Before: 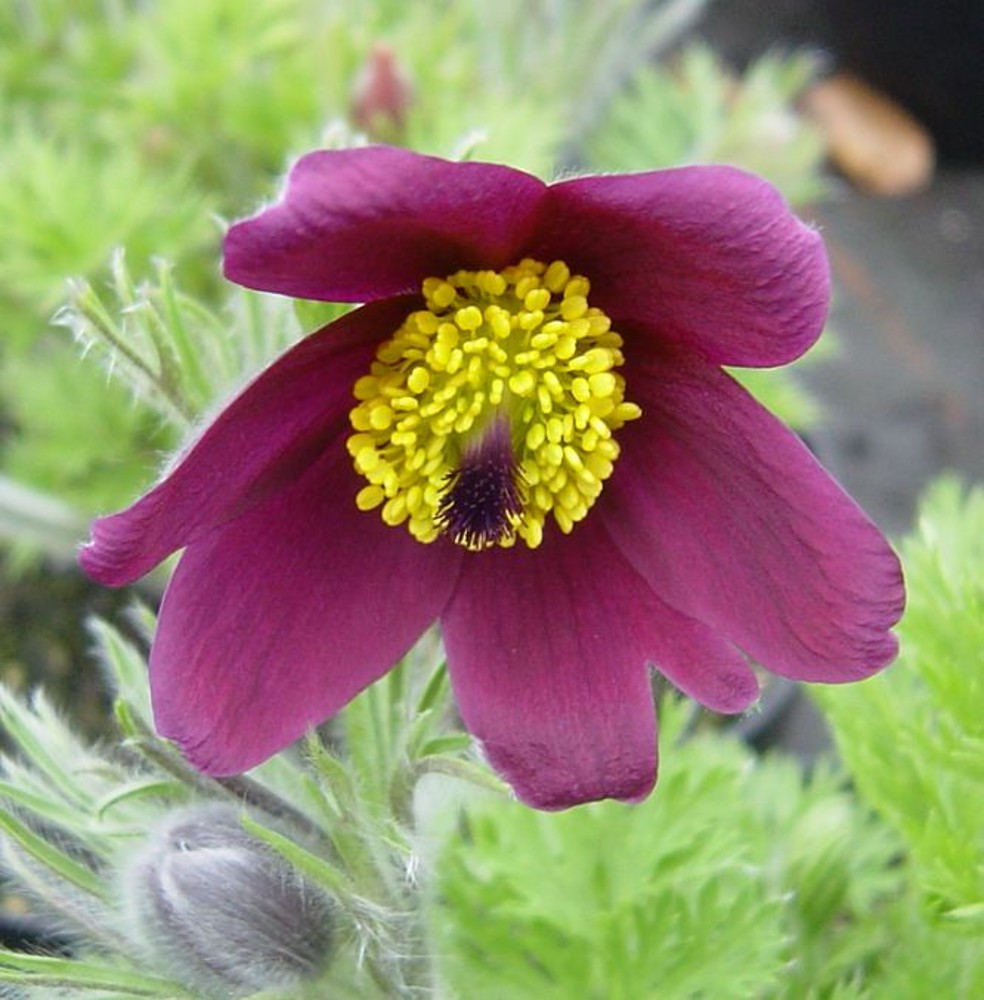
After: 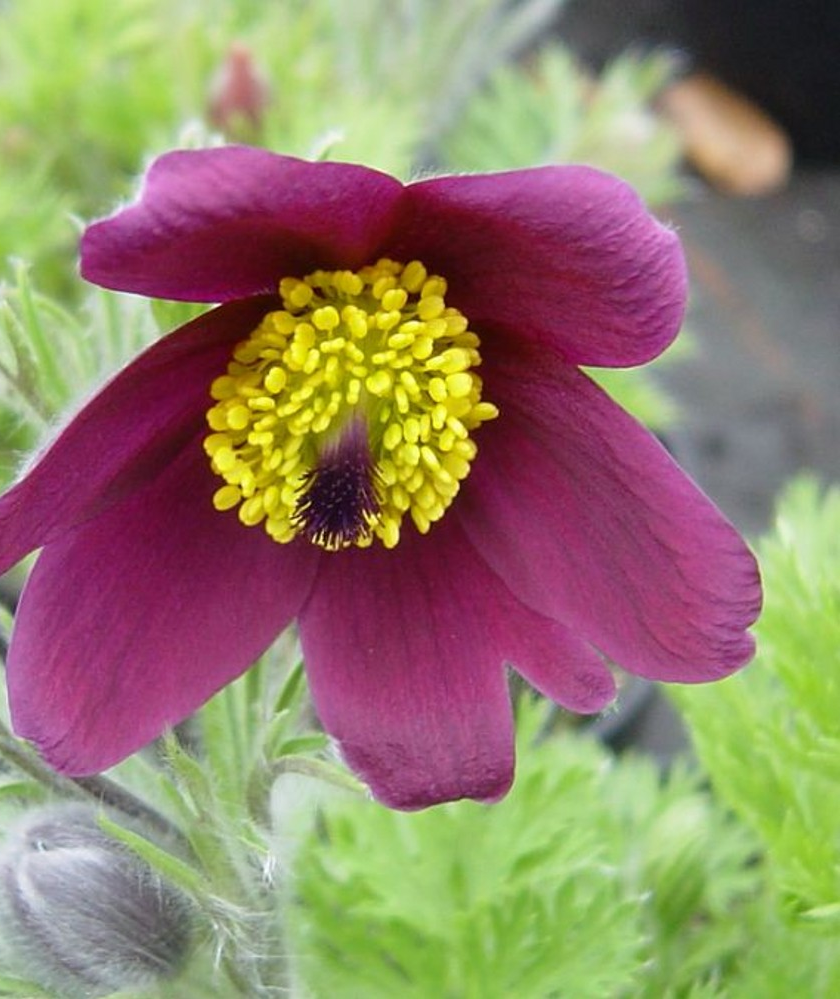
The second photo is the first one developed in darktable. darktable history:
crop and rotate: left 14.61%
